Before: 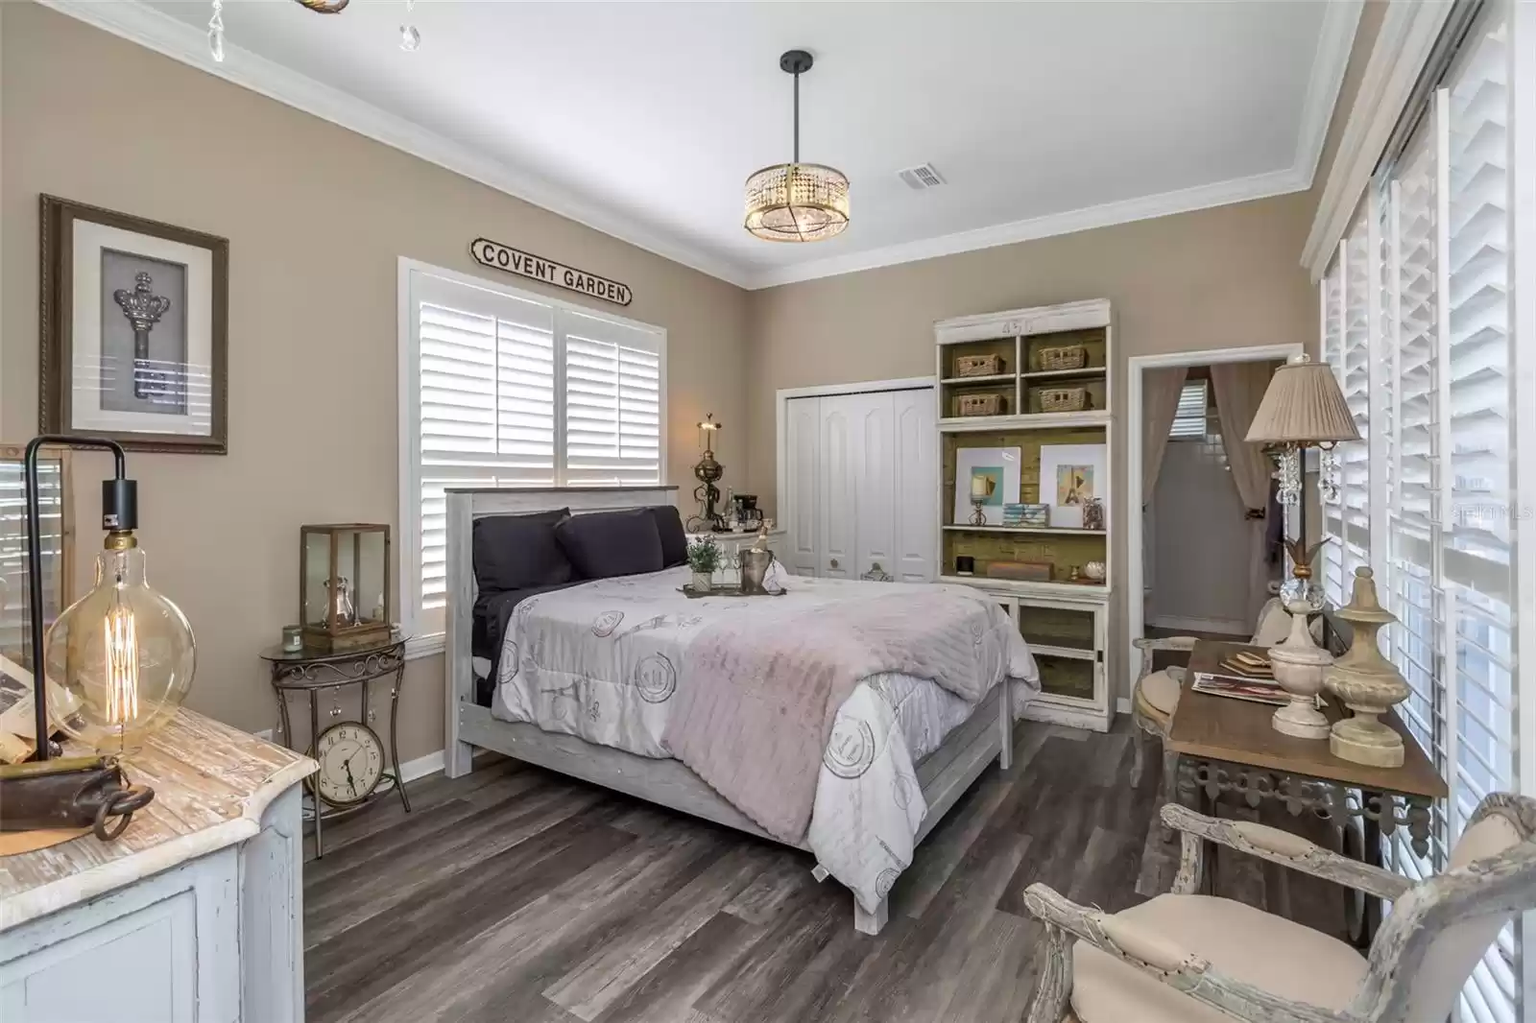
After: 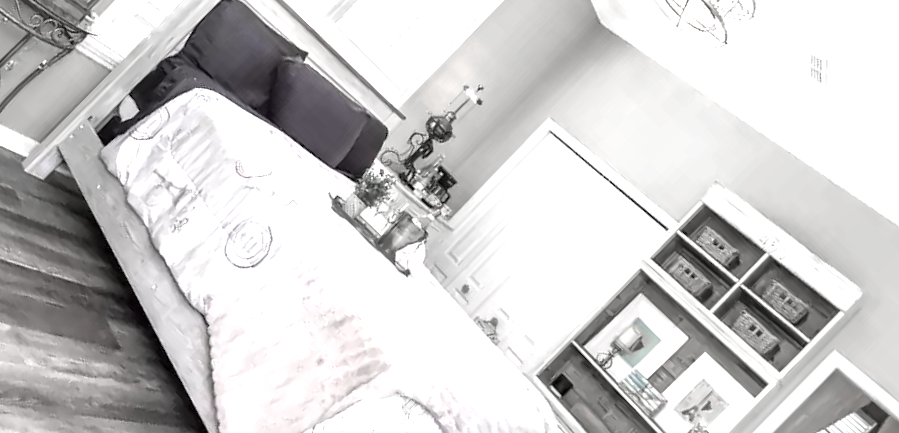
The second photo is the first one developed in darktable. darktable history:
crop and rotate: angle -44.41°, top 16.587%, right 0.836%, bottom 11.613%
color zones: curves: ch0 [(0, 0.613) (0.01, 0.613) (0.245, 0.448) (0.498, 0.529) (0.642, 0.665) (0.879, 0.777) (0.99, 0.613)]; ch1 [(0, 0.272) (0.219, 0.127) (0.724, 0.346)], mix 30.04%
exposure: black level correction 0, exposure 1.449 EV, compensate highlight preservation false
